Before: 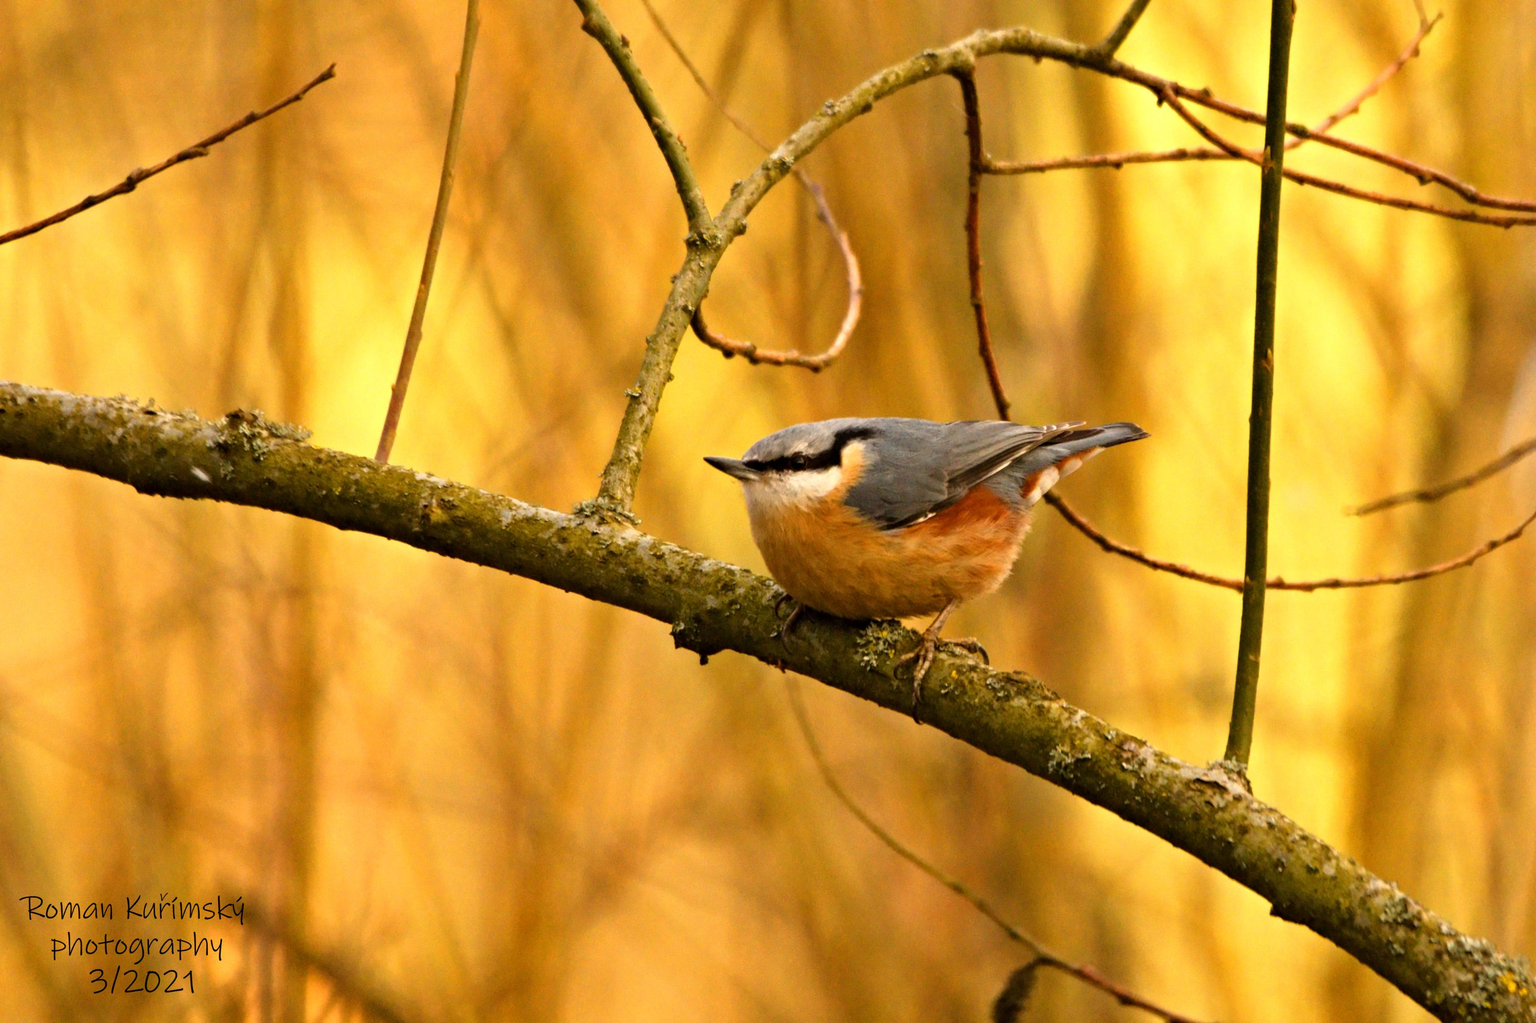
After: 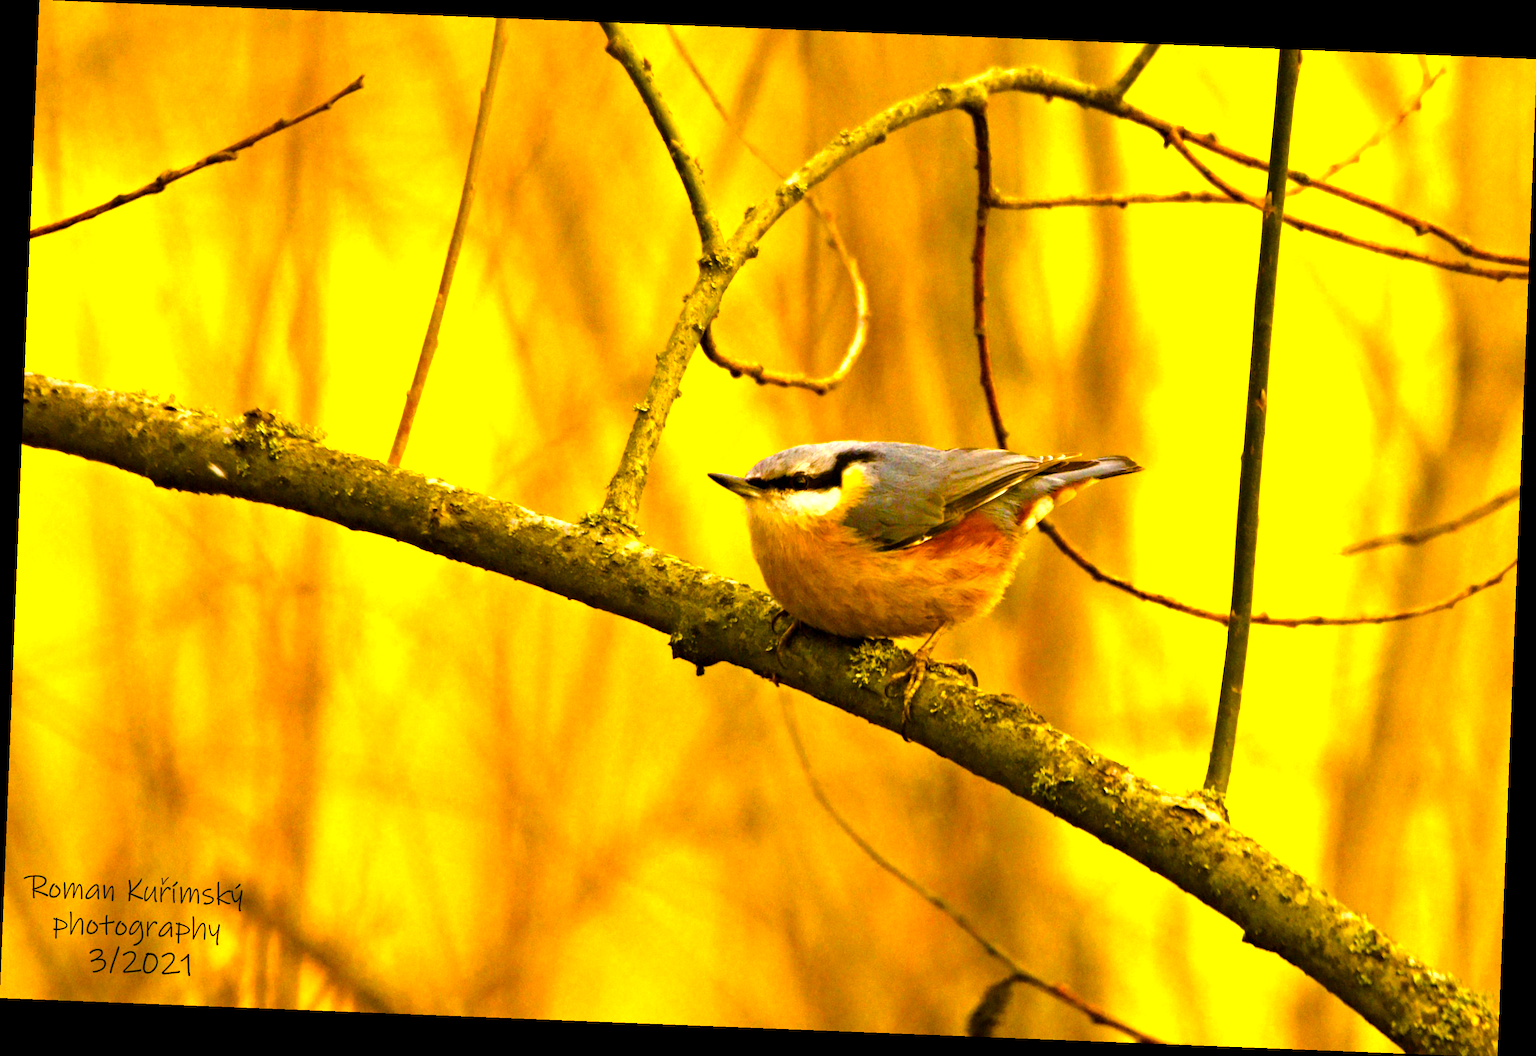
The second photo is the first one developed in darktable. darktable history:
rotate and perspective: rotation 2.27°, automatic cropping off
color balance rgb: linear chroma grading › global chroma 25%, perceptual saturation grading › global saturation 40%, perceptual saturation grading › highlights -50%, perceptual saturation grading › shadows 30%, perceptual brilliance grading › global brilliance 25%, global vibrance 60%
